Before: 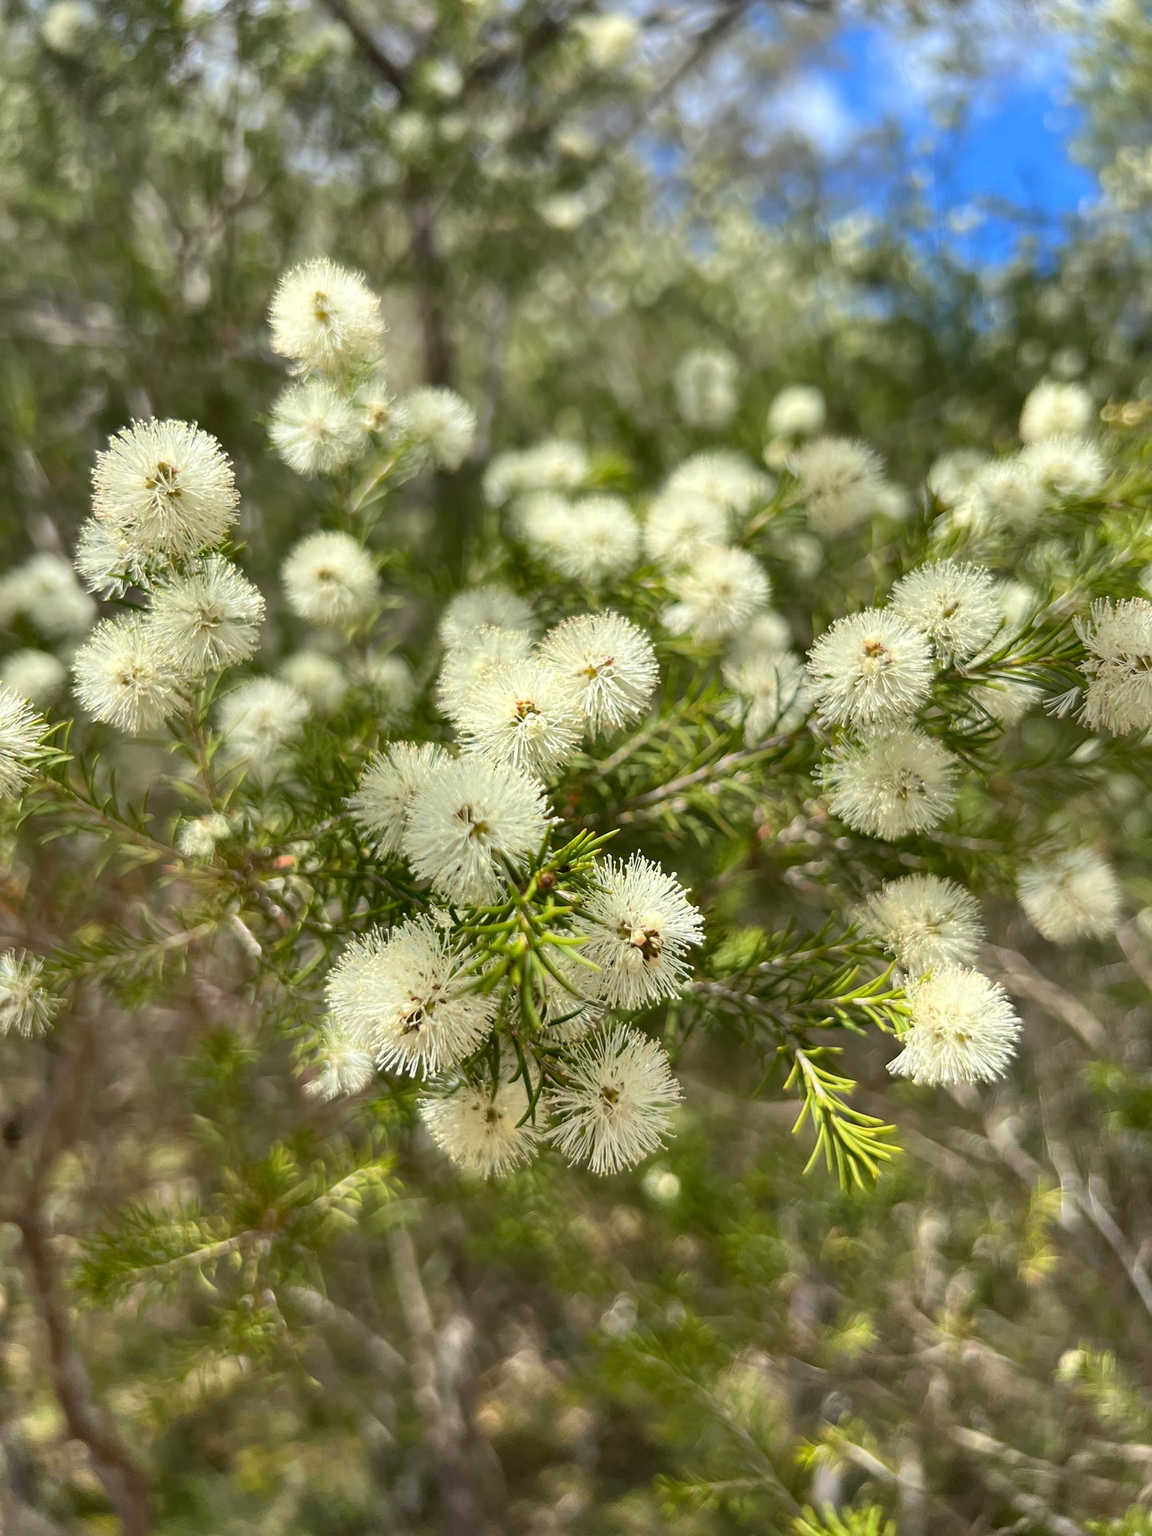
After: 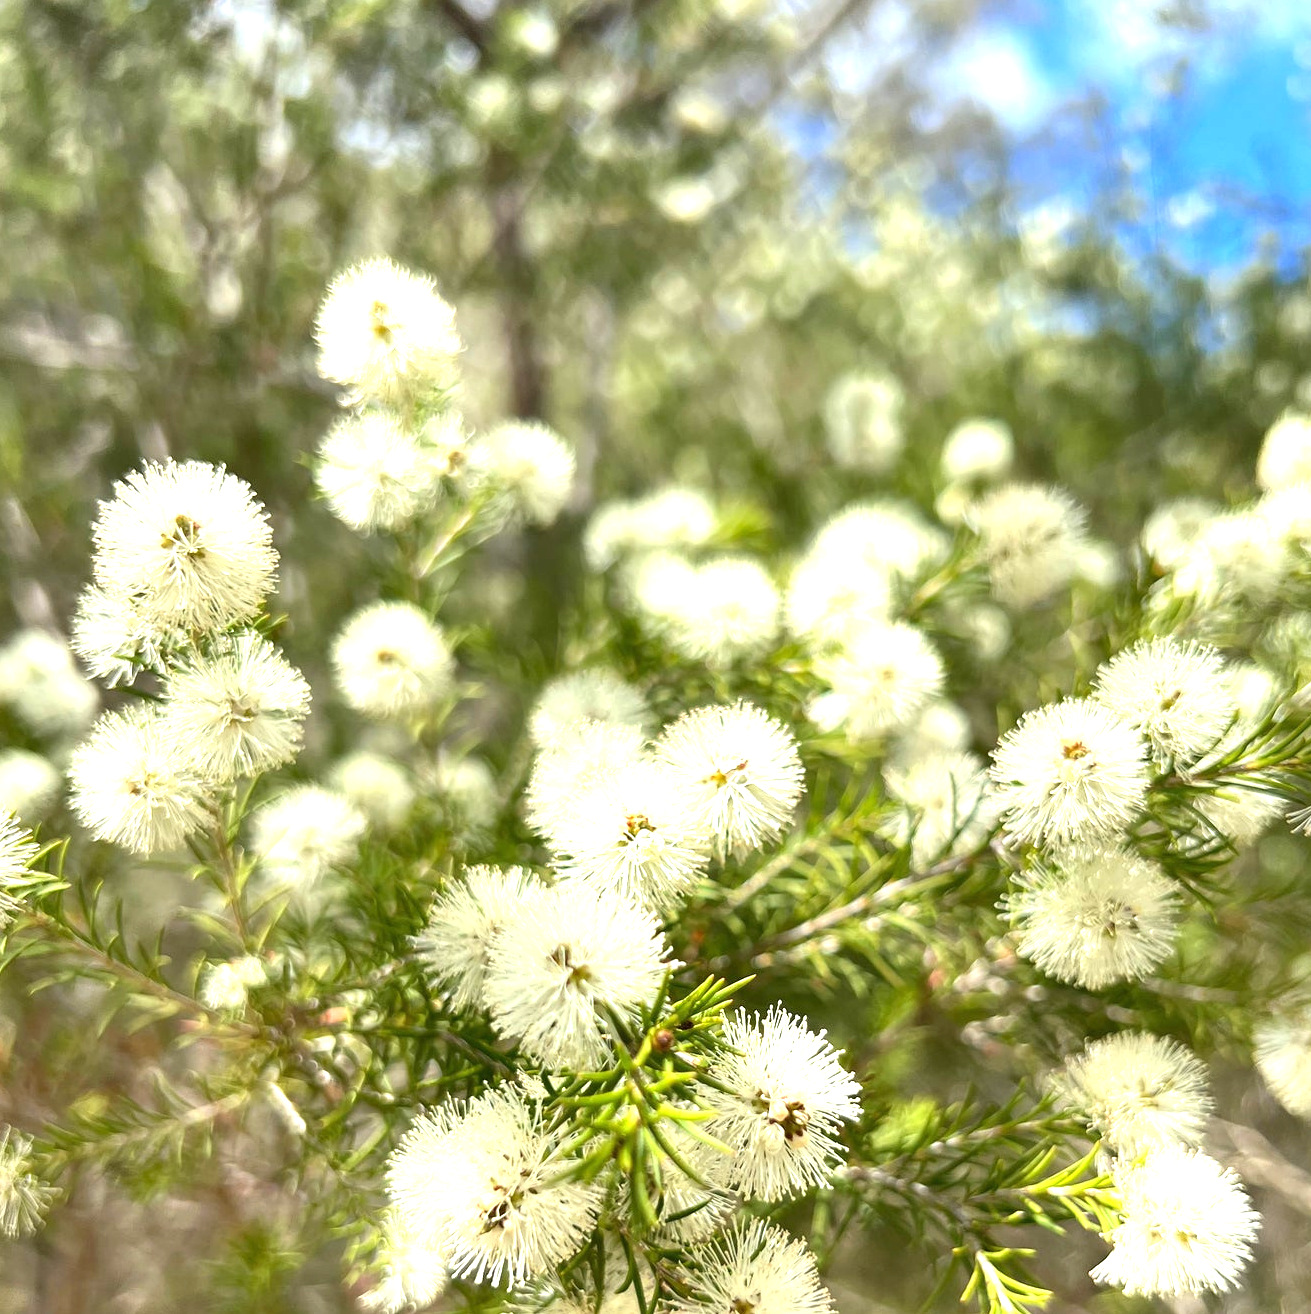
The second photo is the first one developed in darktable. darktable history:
exposure: black level correction 0, exposure 1 EV, compensate exposure bias true, compensate highlight preservation false
crop: left 1.564%, top 3.389%, right 7.665%, bottom 28.408%
